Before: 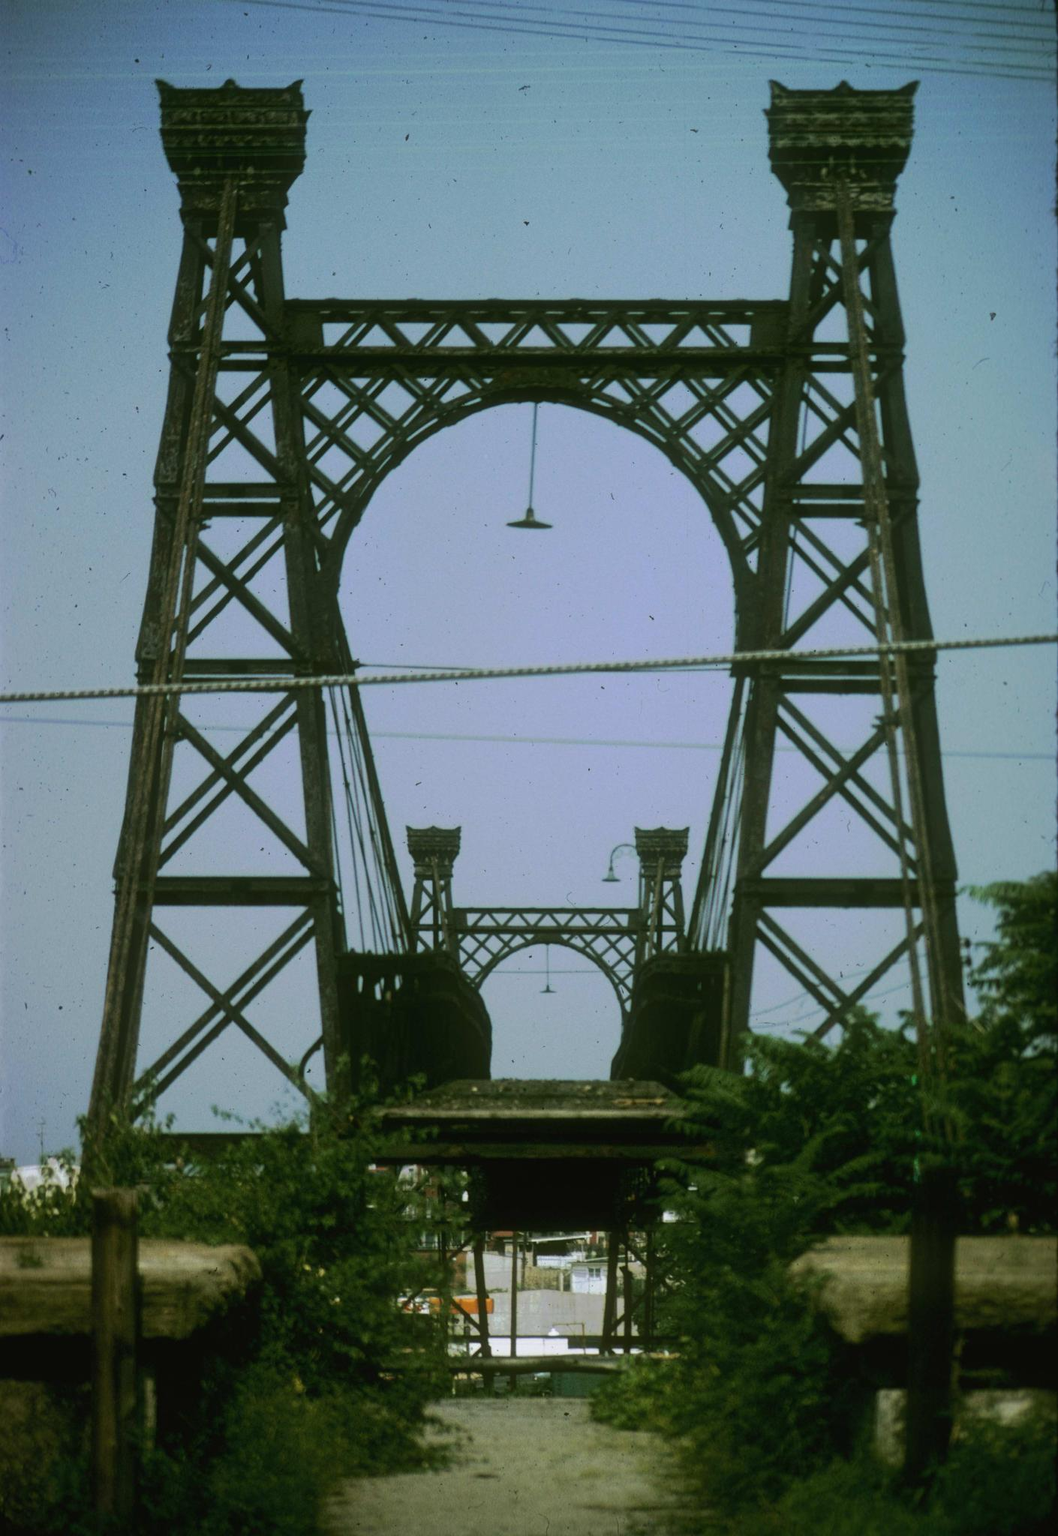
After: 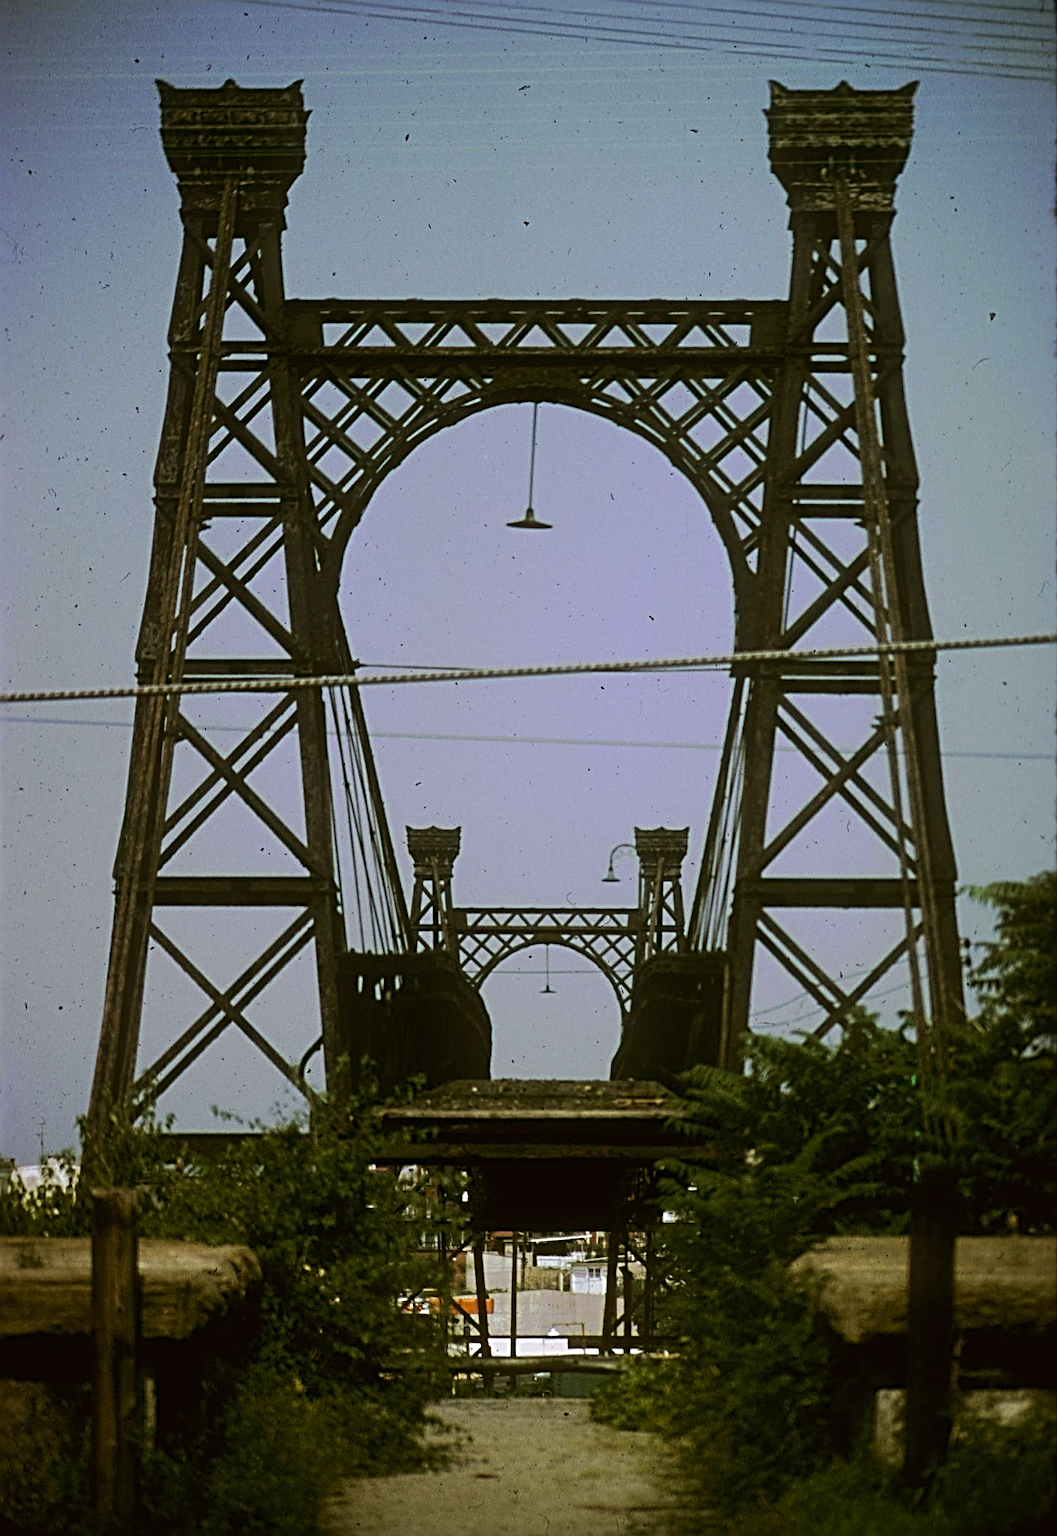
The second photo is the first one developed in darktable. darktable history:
rgb levels: mode RGB, independent channels, levels [[0, 0.5, 1], [0, 0.521, 1], [0, 0.536, 1]]
sharpen: radius 3.69, amount 0.928
exposure: compensate highlight preservation false
